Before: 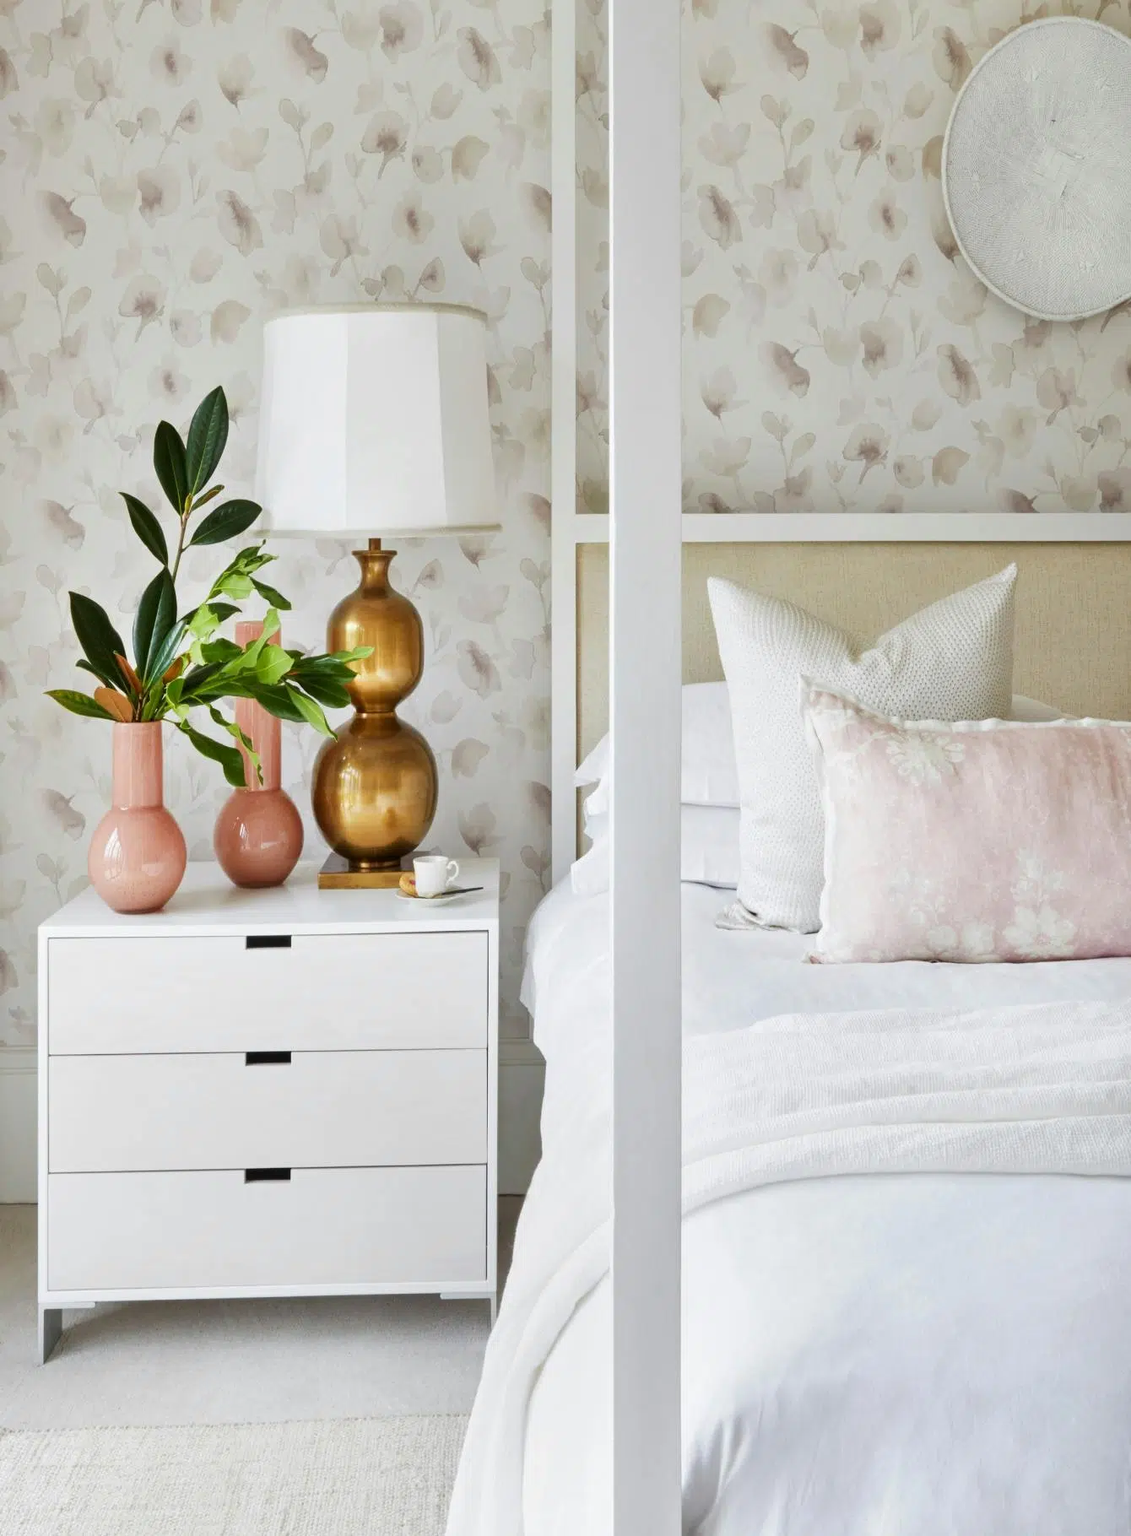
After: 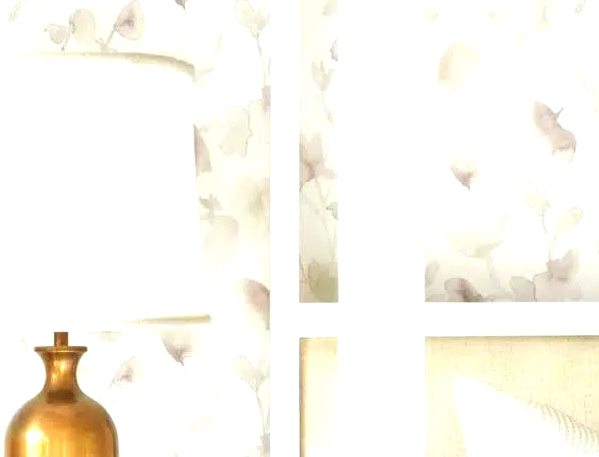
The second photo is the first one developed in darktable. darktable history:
exposure: black level correction 0, exposure 1.2 EV, compensate exposure bias true, compensate highlight preservation false
tone equalizer: on, module defaults
crop: left 28.64%, top 16.832%, right 26.637%, bottom 58.055%
